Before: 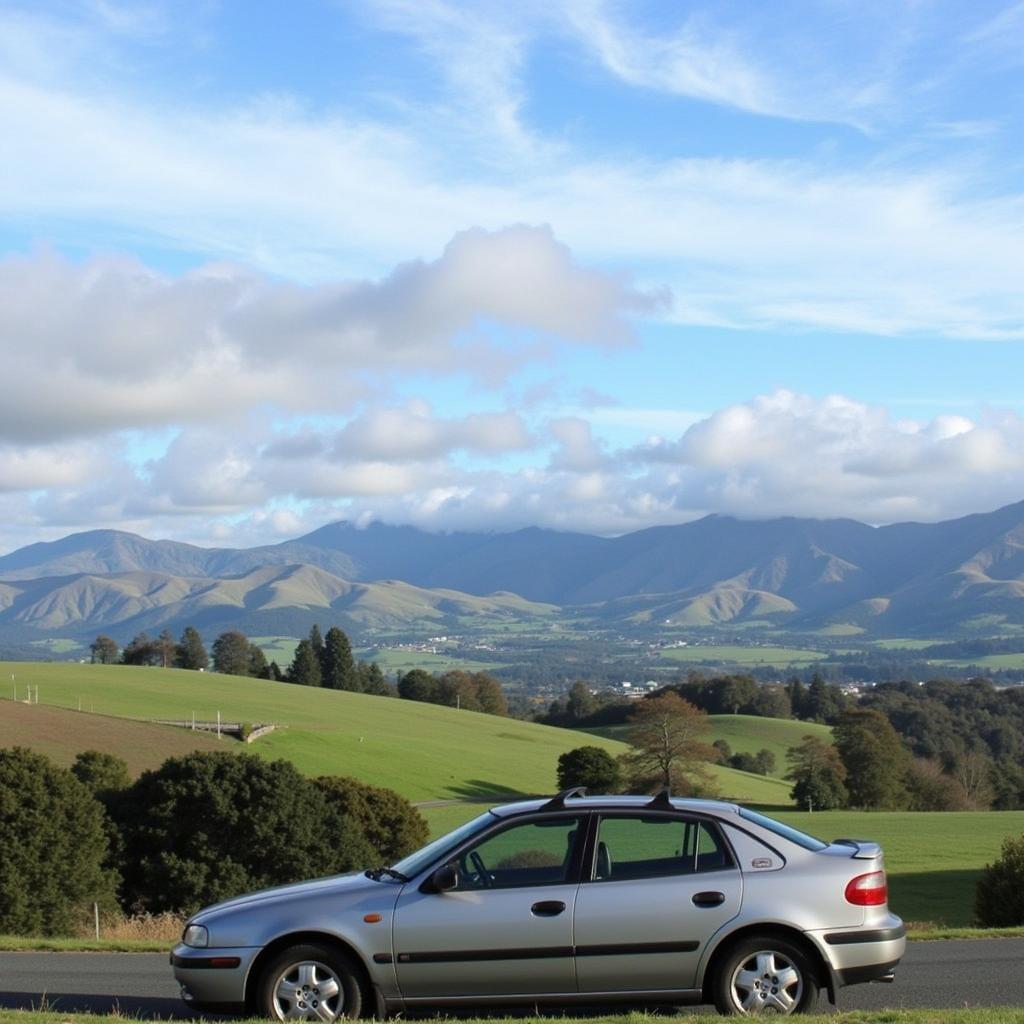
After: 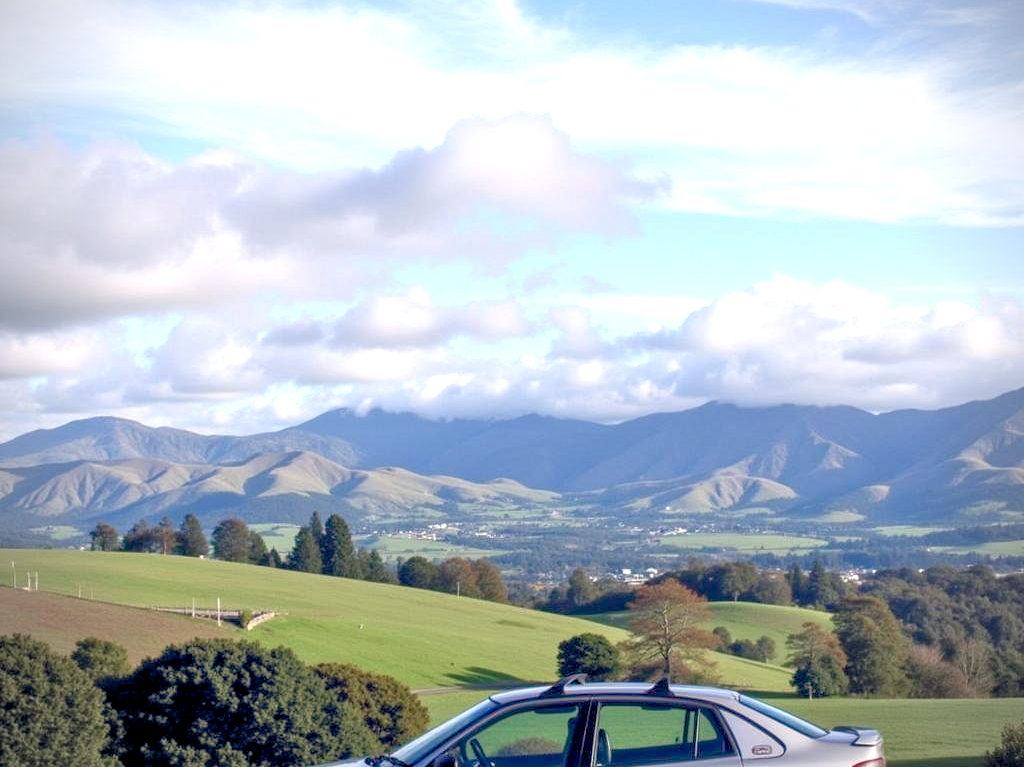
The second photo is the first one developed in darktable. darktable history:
exposure: black level correction 0.001, exposure 0.498 EV, compensate exposure bias true, compensate highlight preservation false
crop: top 11.064%, bottom 13.957%
vignetting: center (0, 0.005)
color balance rgb: global offset › luminance -0.273%, global offset › chroma 0.305%, global offset › hue 262.81°, linear chroma grading › shadows -1.873%, linear chroma grading › highlights -13.941%, linear chroma grading › global chroma -9.868%, linear chroma grading › mid-tones -10.122%, perceptual saturation grading › global saturation 20%, perceptual saturation grading › highlights -24.988%, perceptual saturation grading › shadows 49.55%, global vibrance 2.727%
color correction: highlights a* 3.31, highlights b* 1.67, saturation 1.2
tone equalizer: -7 EV 0.163 EV, -6 EV 0.639 EV, -5 EV 1.13 EV, -4 EV 1.35 EV, -3 EV 1.12 EV, -2 EV 0.6 EV, -1 EV 0.156 EV
local contrast: on, module defaults
